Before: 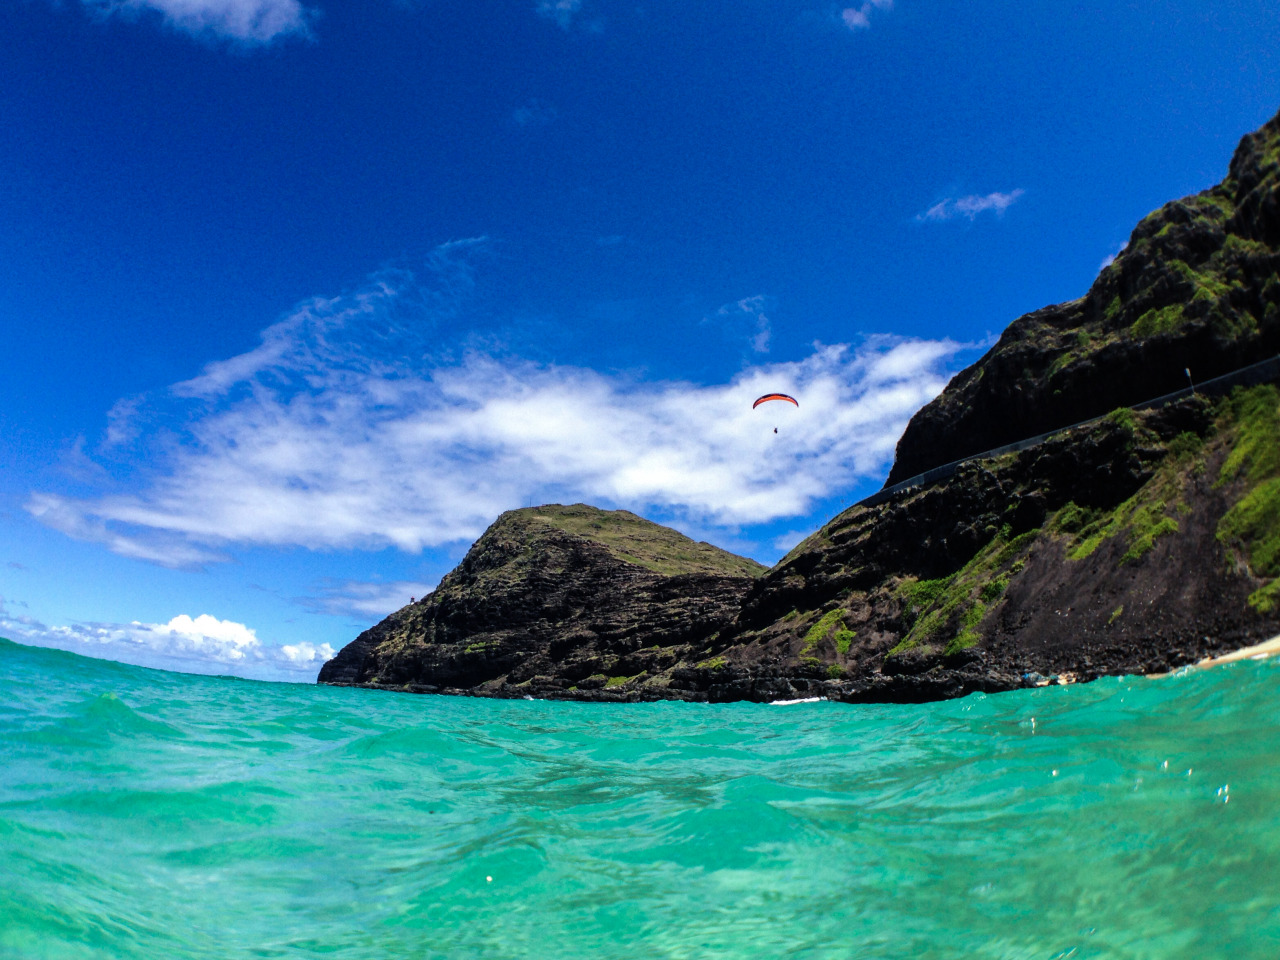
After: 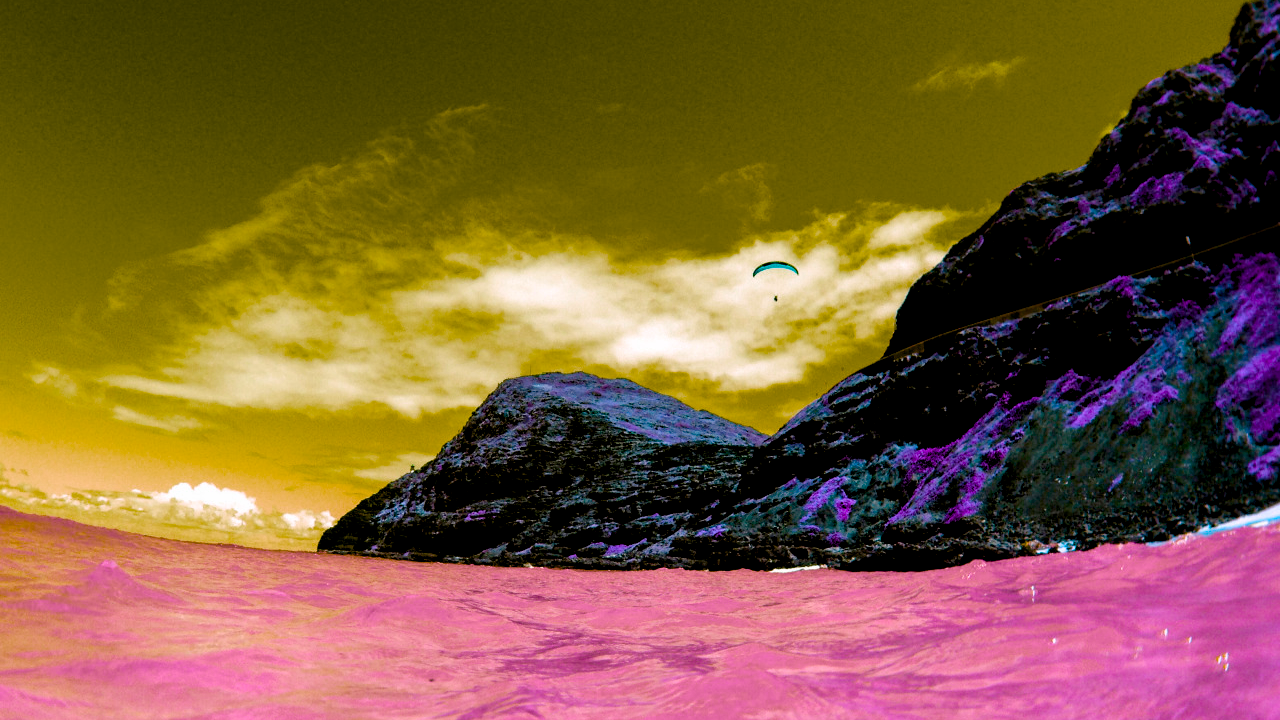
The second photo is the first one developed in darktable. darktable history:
color balance rgb: global offset › luminance -0.903%, linear chroma grading › shadows 31.881%, linear chroma grading › global chroma -2.482%, linear chroma grading › mid-tones 4.359%, perceptual saturation grading › global saturation 20%, perceptual saturation grading › highlights -25.221%, perceptual saturation grading › shadows 49.534%, hue shift 179.3°, global vibrance 49.168%, contrast 0.175%
crop: top 13.852%, bottom 10.924%
